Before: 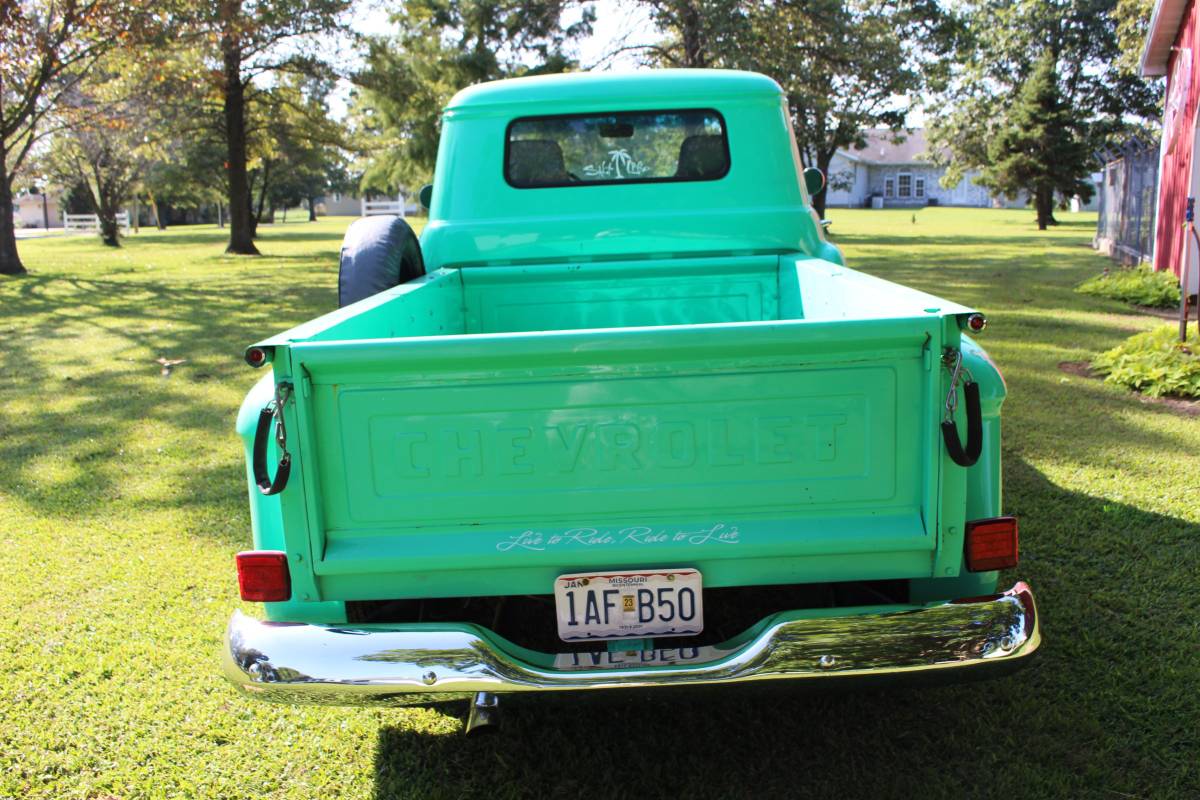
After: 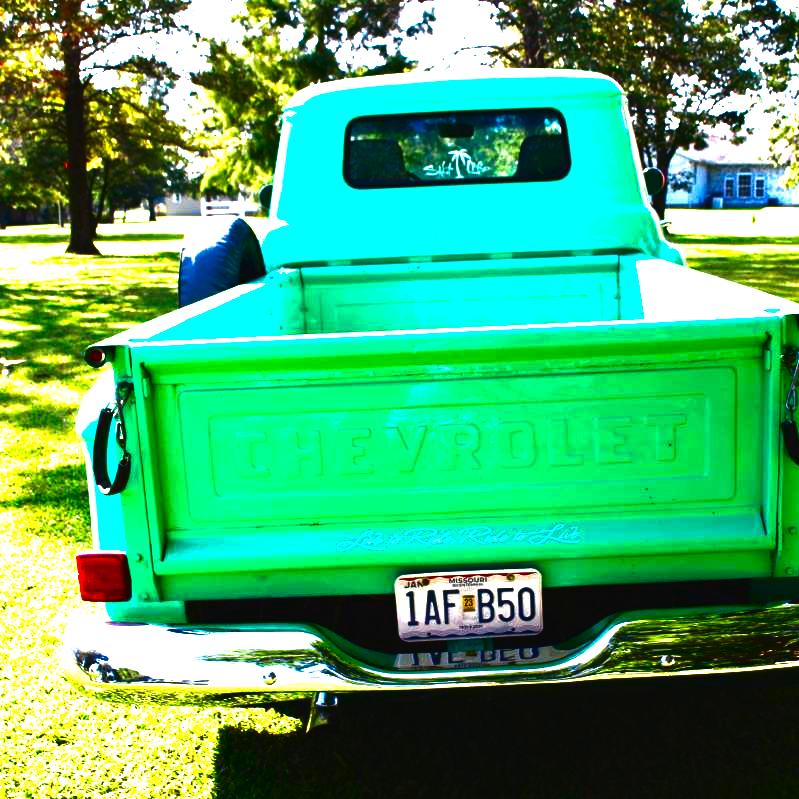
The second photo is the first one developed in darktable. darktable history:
crop and rotate: left 13.349%, right 20.001%
exposure: black level correction -0.024, exposure 1.397 EV, compensate highlight preservation false
contrast brightness saturation: brightness -1, saturation 0.987
